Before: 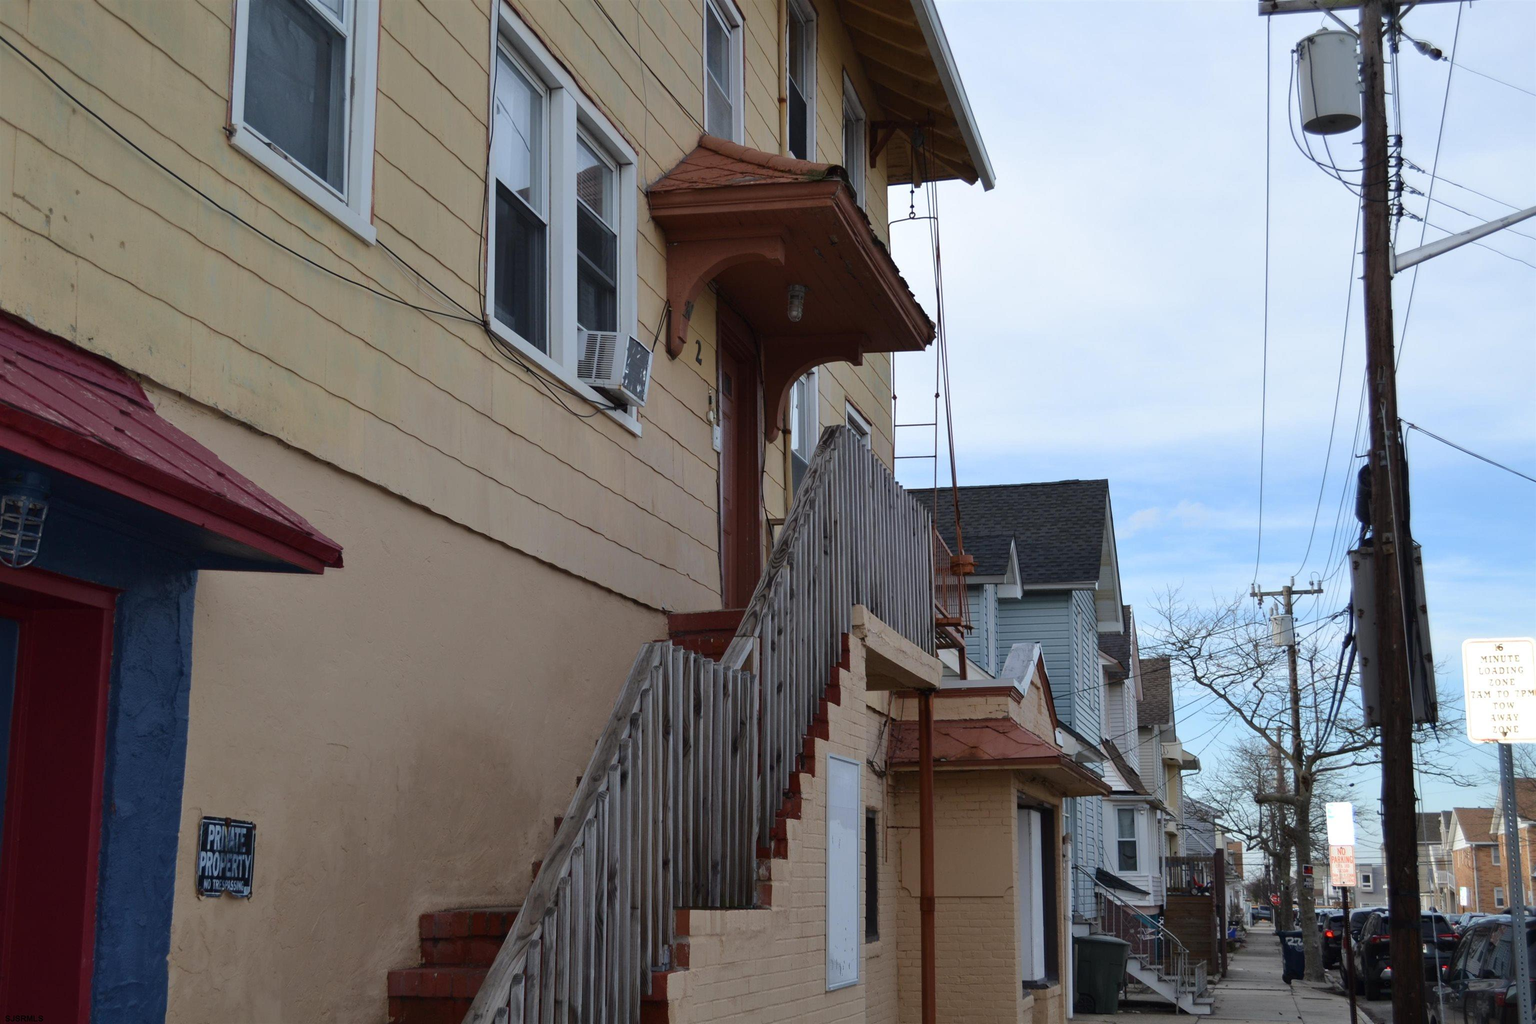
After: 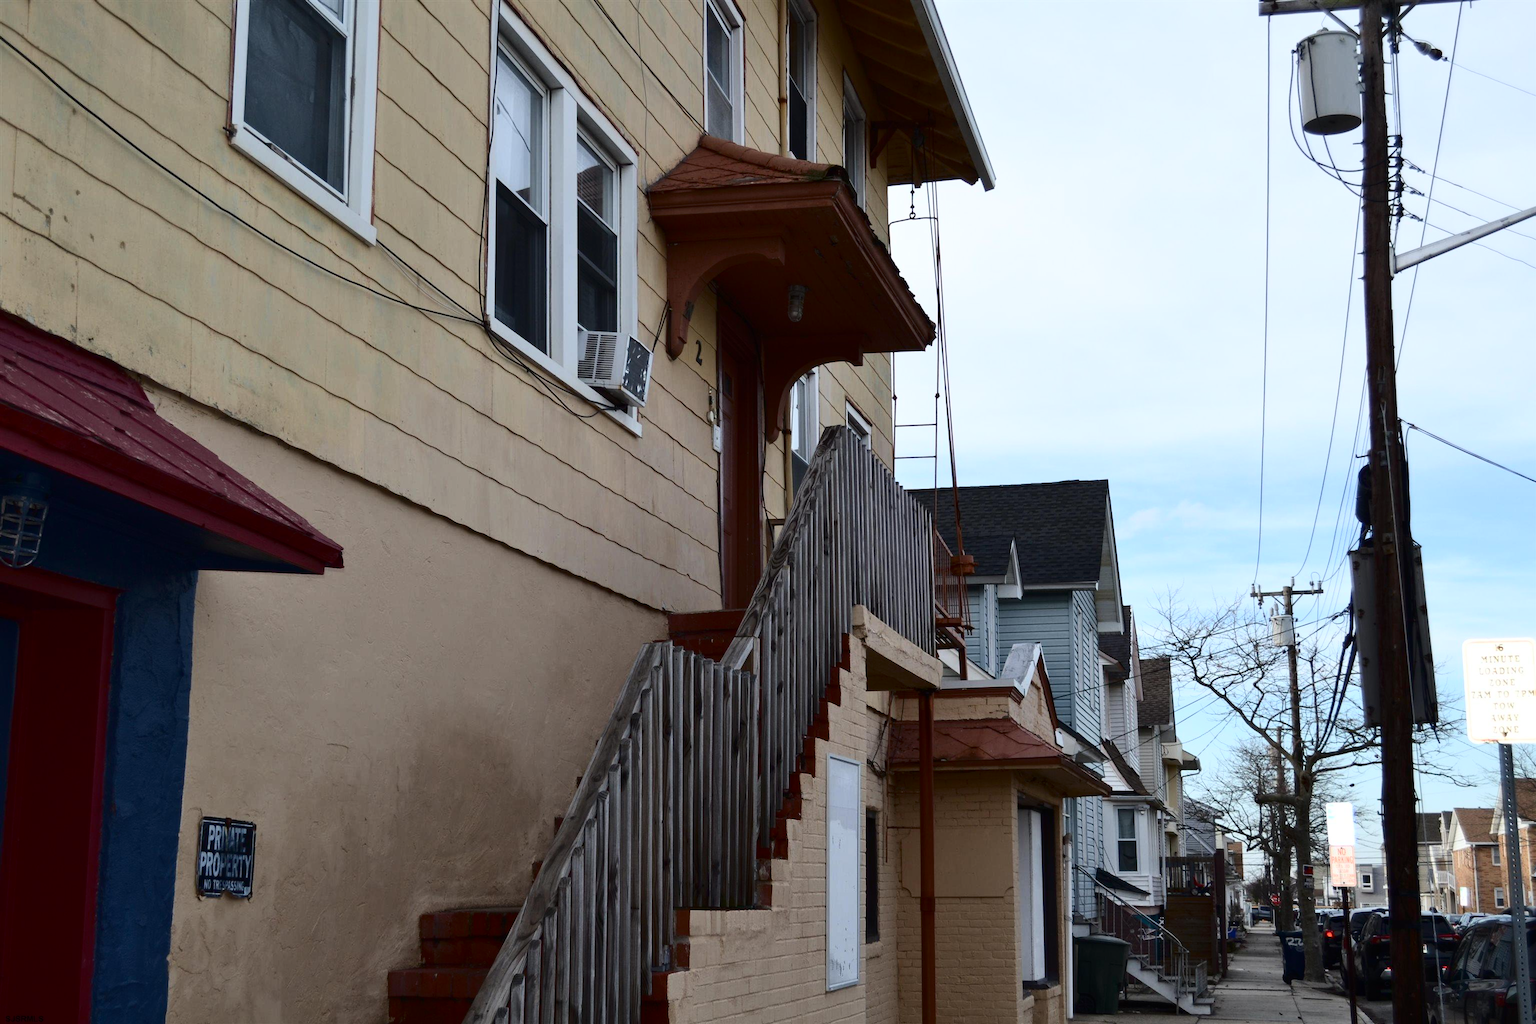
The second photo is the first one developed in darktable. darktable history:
contrast brightness saturation: contrast 0.29
